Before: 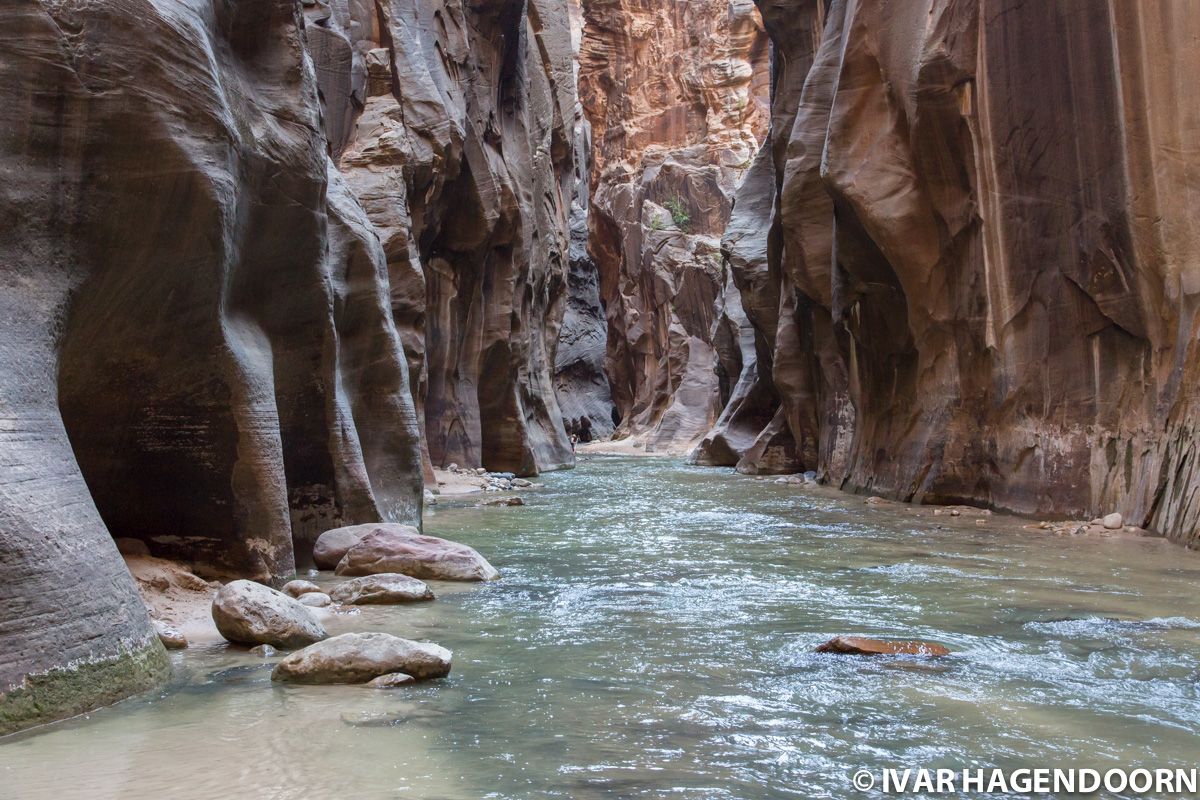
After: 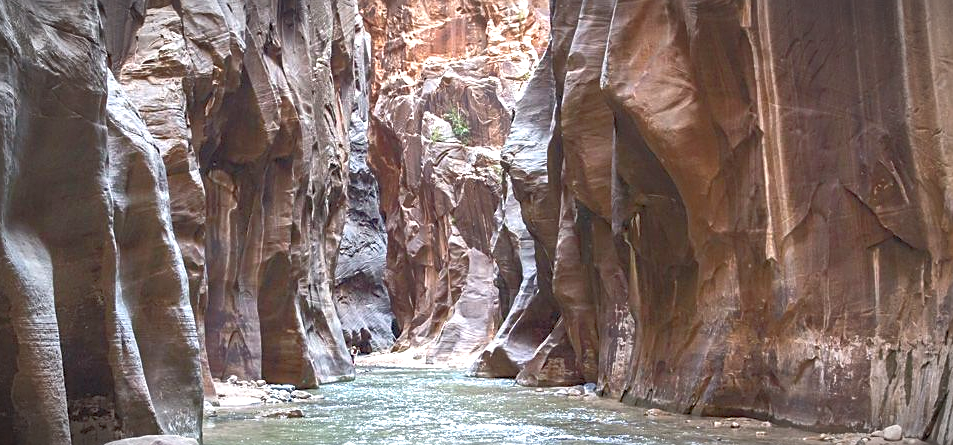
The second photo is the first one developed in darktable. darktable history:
base curve: exposure shift 0, preserve colors none
exposure: black level correction 0, exposure 1.1 EV, compensate highlight preservation false
crop: left 18.38%, top 11.092%, right 2.134%, bottom 33.217%
sharpen: on, module defaults
rgb curve: curves: ch0 [(0, 0) (0.072, 0.166) (0.217, 0.293) (0.414, 0.42) (1, 1)], compensate middle gray true, preserve colors basic power
vignetting: fall-off radius 60%, automatic ratio true
